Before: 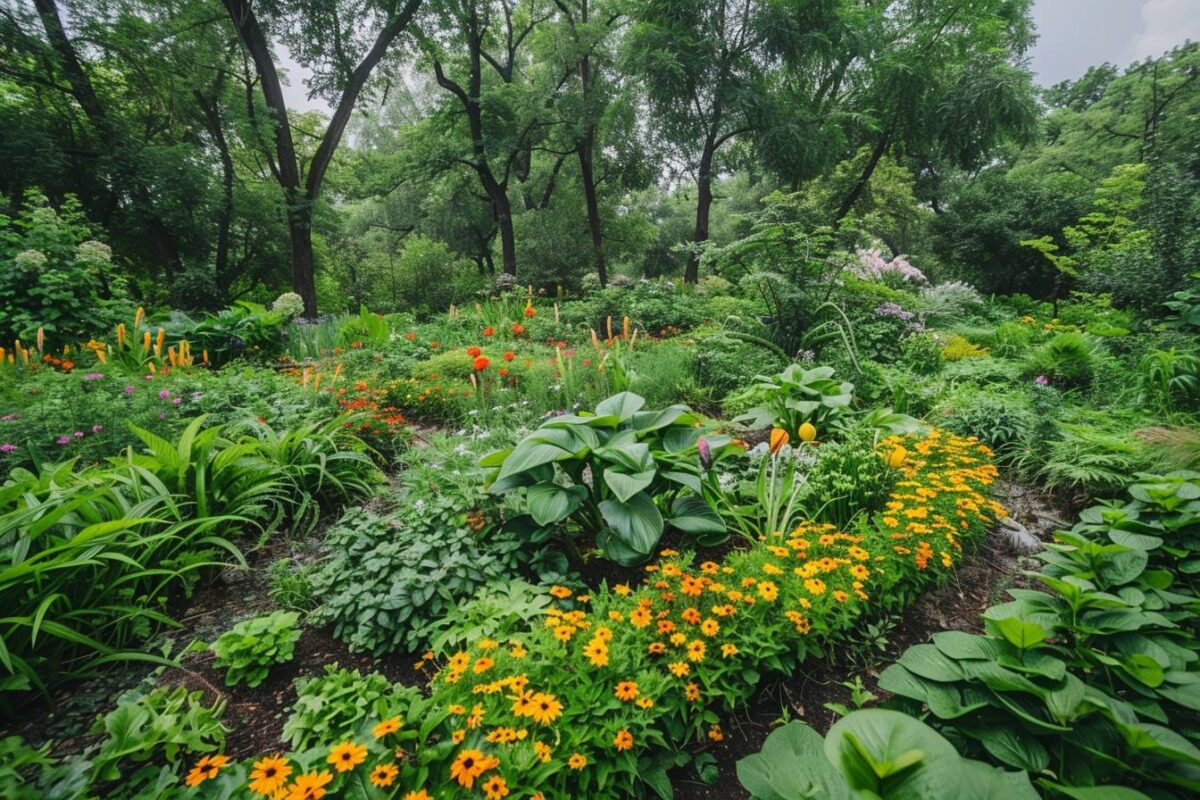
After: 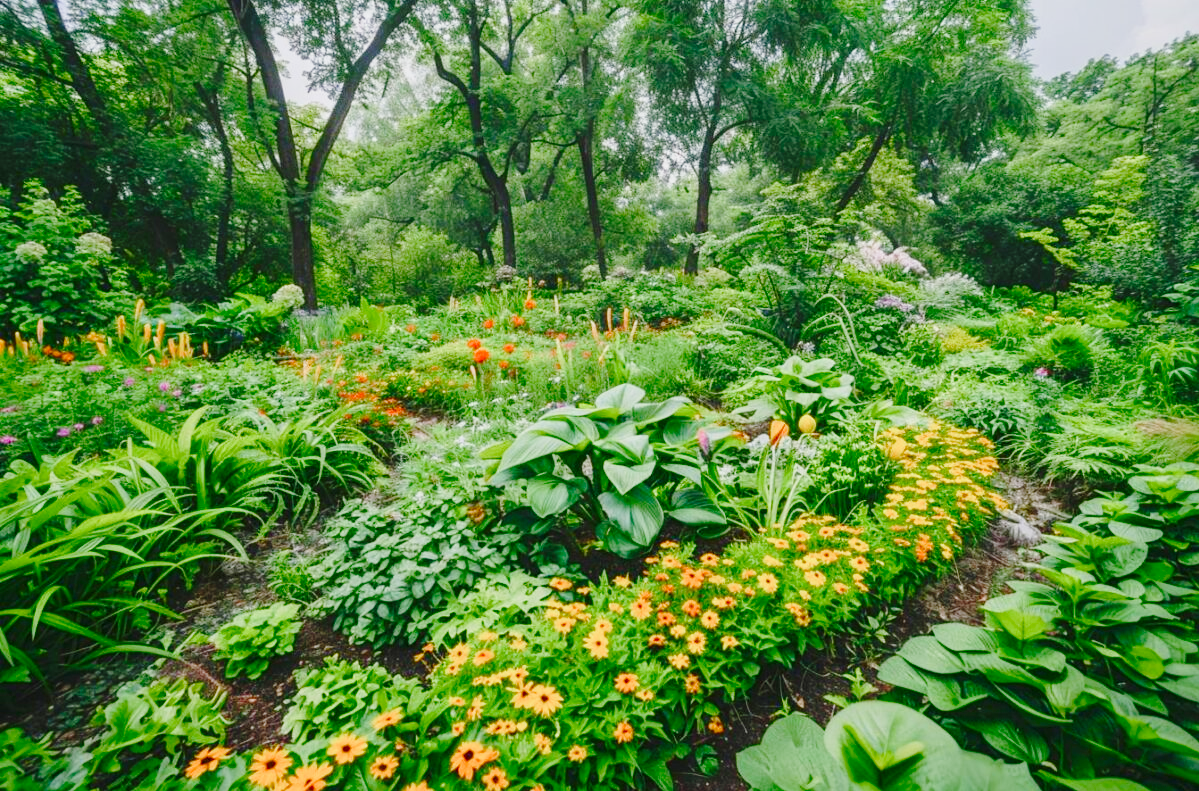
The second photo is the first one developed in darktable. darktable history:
color balance rgb: shadows lift › chroma 1%, shadows lift › hue 113°, highlights gain › chroma 0.2%, highlights gain › hue 333°, perceptual saturation grading › global saturation 20%, perceptual saturation grading › highlights -50%, perceptual saturation grading › shadows 25%, contrast -20%
crop: top 1.049%, right 0.001%
base curve: curves: ch0 [(0, 0) (0.028, 0.03) (0.121, 0.232) (0.46, 0.748) (0.859, 0.968) (1, 1)], preserve colors none
